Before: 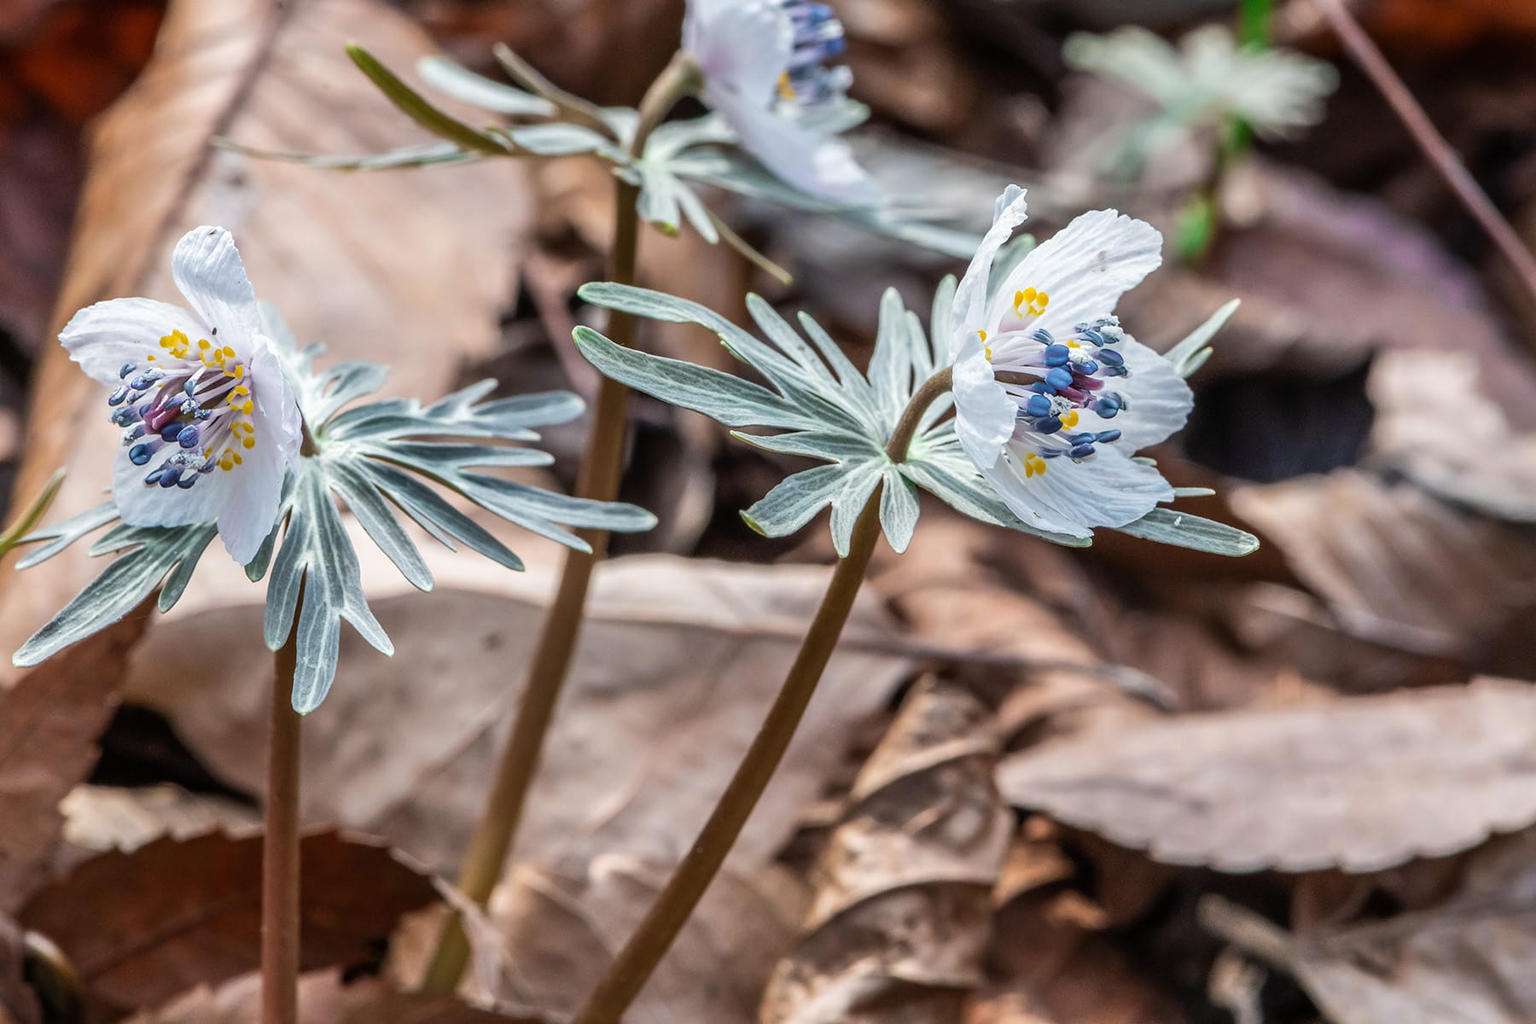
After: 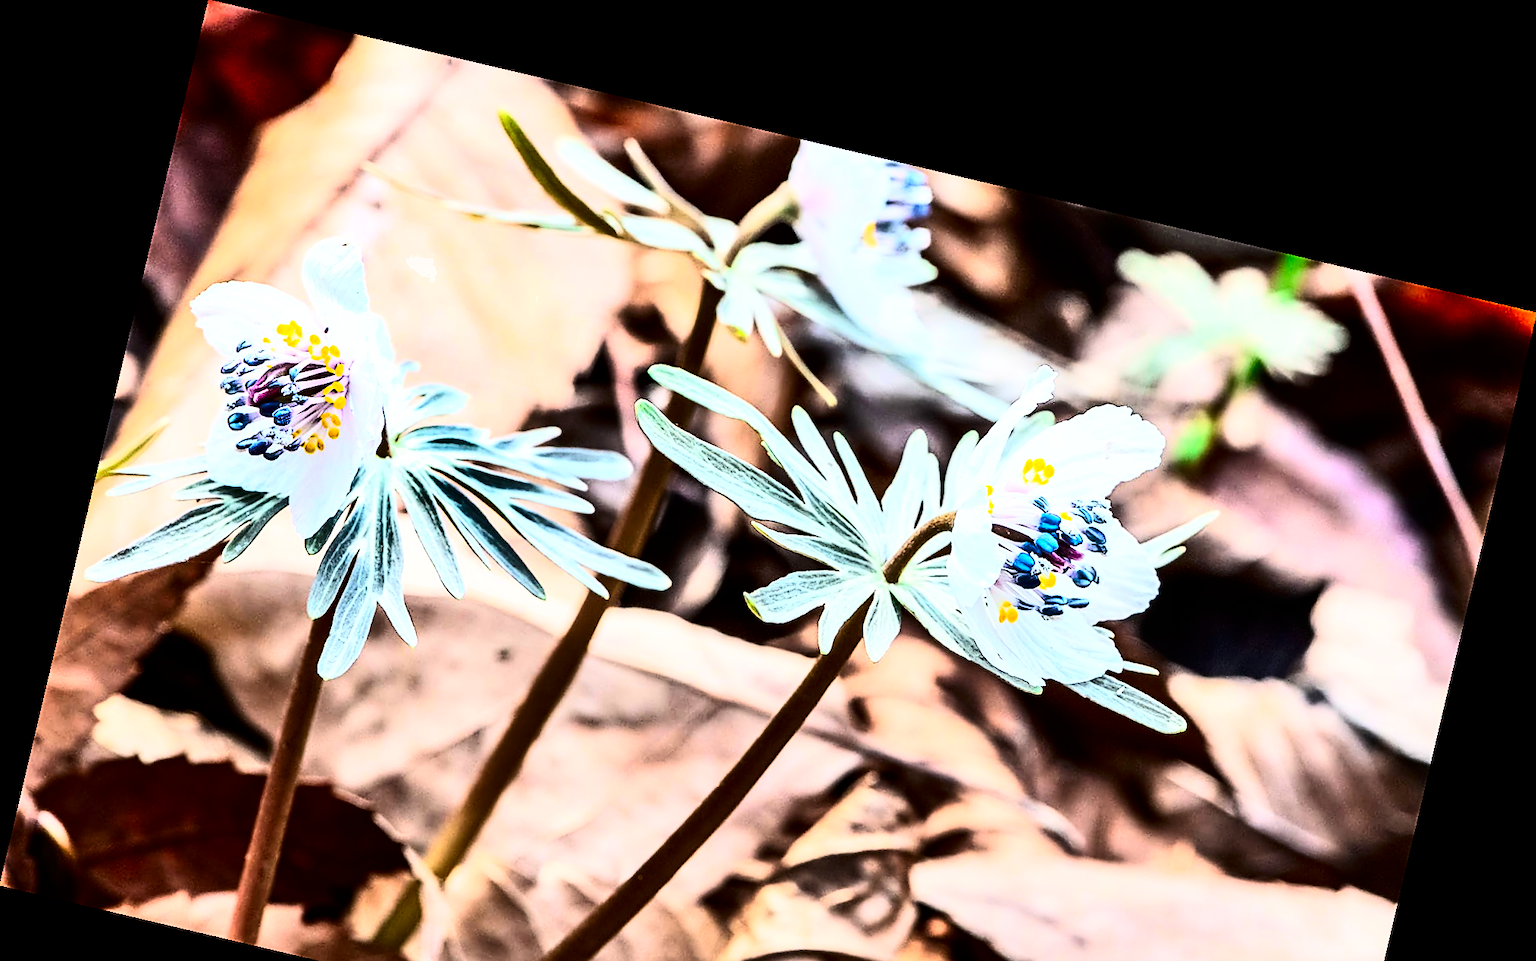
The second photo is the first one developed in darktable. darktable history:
shadows and highlights: white point adjustment 0.1, highlights -70, soften with gaussian
exposure: black level correction 0, exposure 0.5 EV, compensate highlight preservation false
graduated density: rotation -180°, offset 24.95
rgb curve: curves: ch0 [(0, 0) (0.21, 0.15) (0.24, 0.21) (0.5, 0.75) (0.75, 0.96) (0.89, 0.99) (1, 1)]; ch1 [(0, 0.02) (0.21, 0.13) (0.25, 0.2) (0.5, 0.67) (0.75, 0.9) (0.89, 0.97) (1, 1)]; ch2 [(0, 0.02) (0.21, 0.13) (0.25, 0.2) (0.5, 0.67) (0.75, 0.9) (0.89, 0.97) (1, 1)], compensate middle gray true
contrast brightness saturation: contrast 0.21, brightness -0.11, saturation 0.21
rotate and perspective: rotation 13.27°, automatic cropping off
crop: bottom 19.644%
sharpen: on, module defaults
